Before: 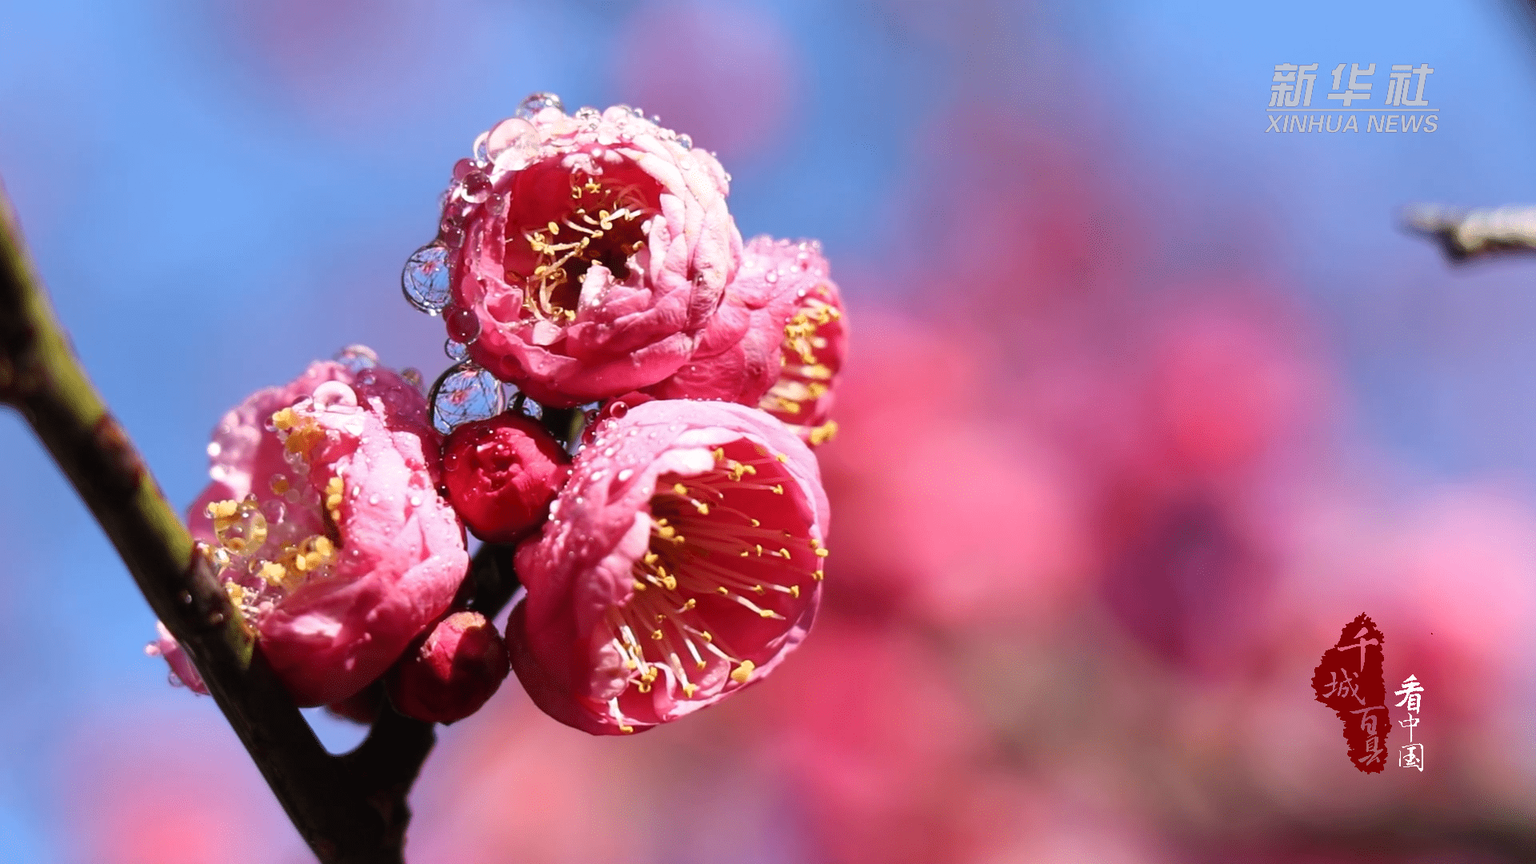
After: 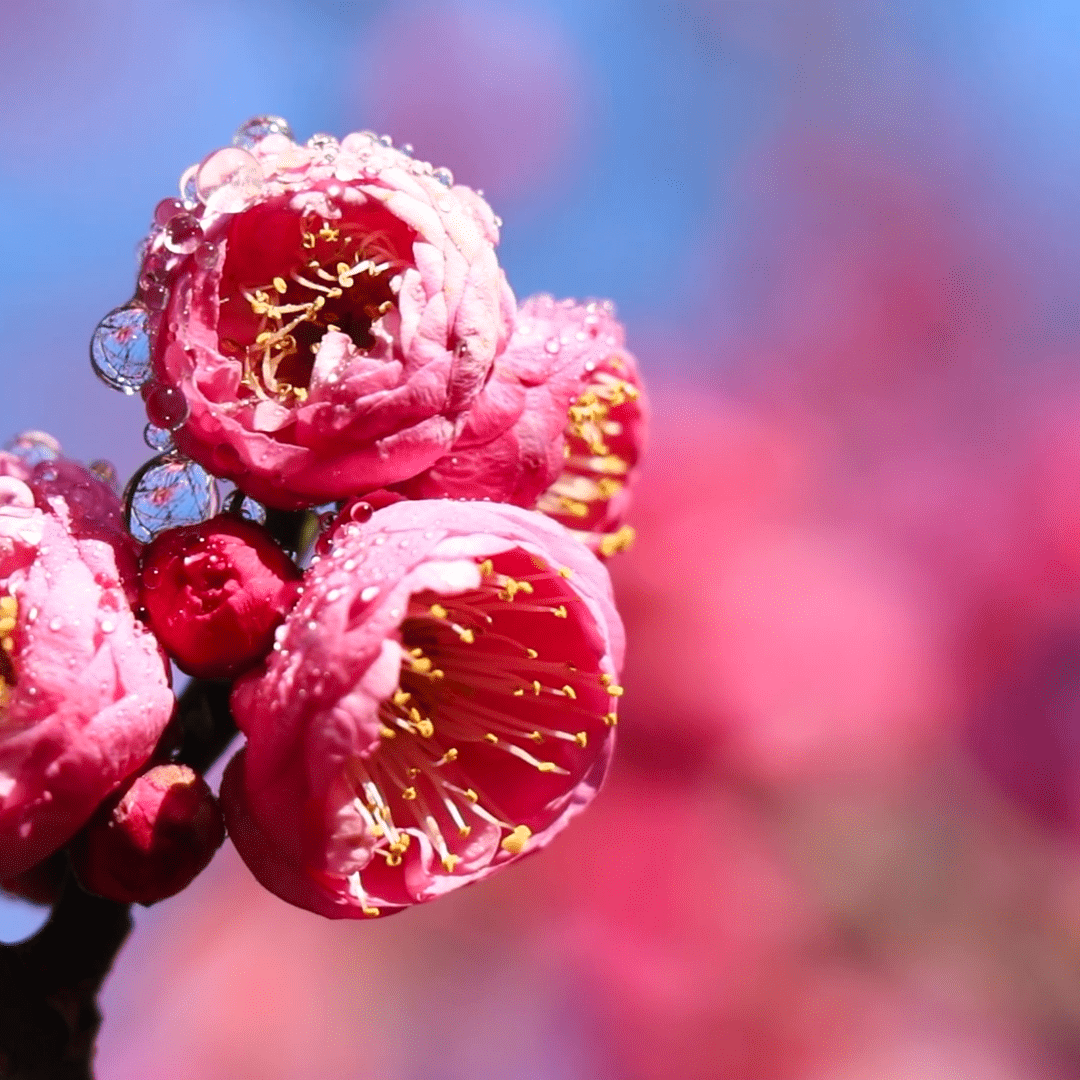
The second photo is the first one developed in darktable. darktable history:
contrast brightness saturation: contrast 0.04, saturation 0.07
crop: left 21.496%, right 22.254%
base curve: curves: ch0 [(0, 0) (0.283, 0.295) (1, 1)], preserve colors none
